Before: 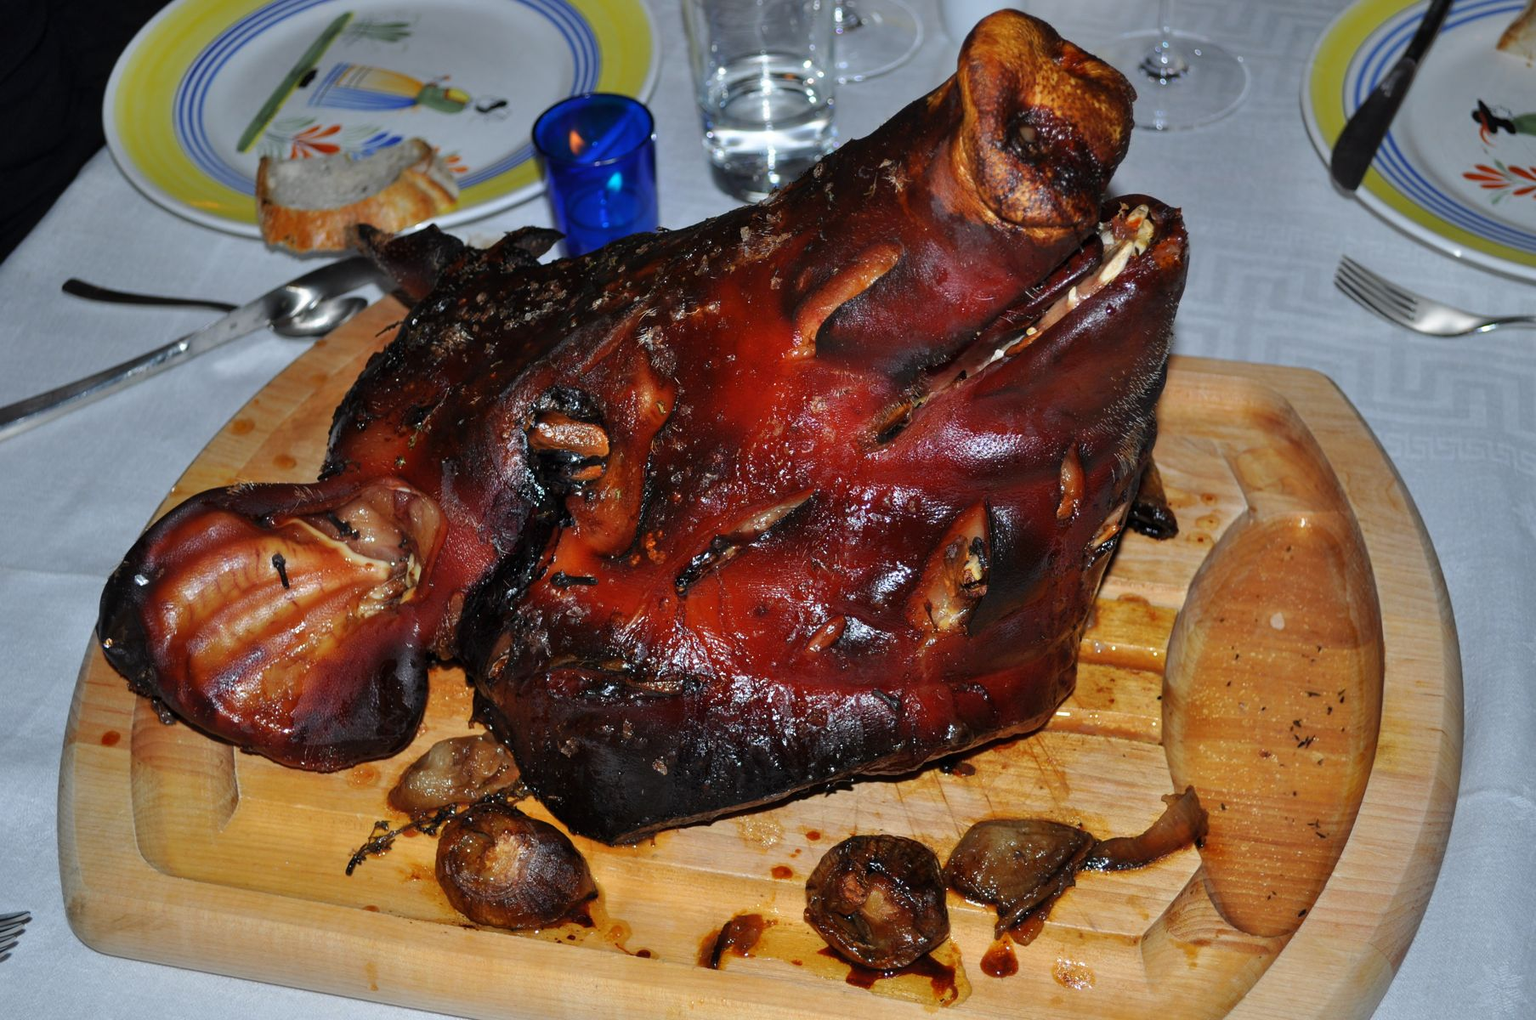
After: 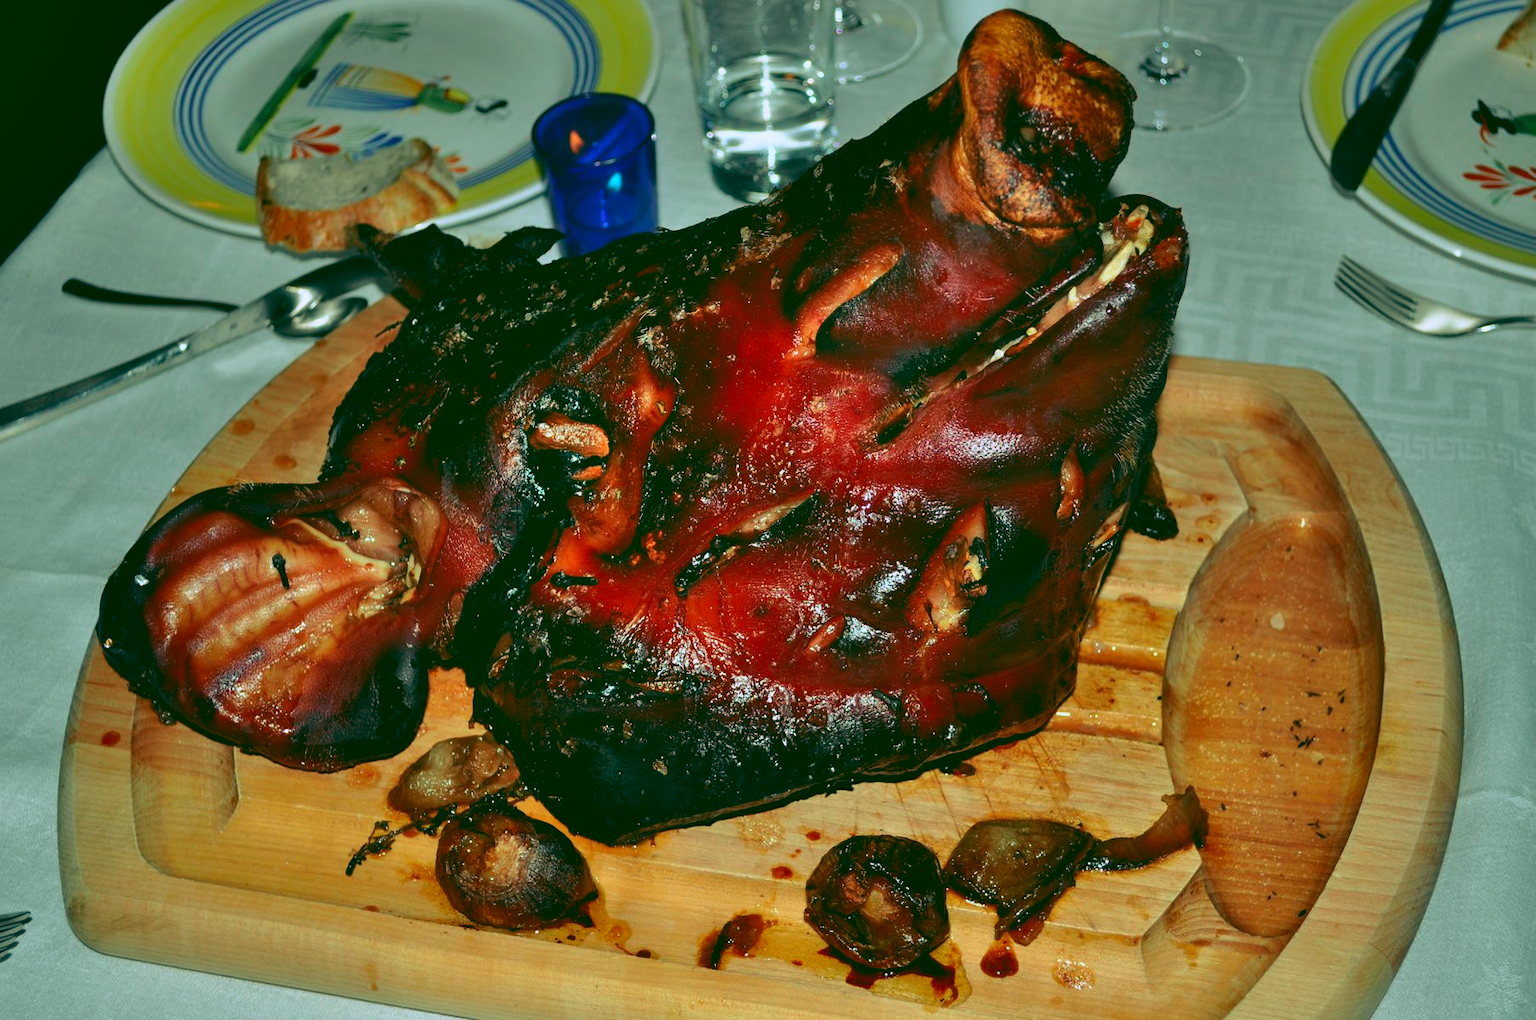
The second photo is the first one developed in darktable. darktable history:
rgb curve: curves: ch0 [(0.123, 0.061) (0.995, 0.887)]; ch1 [(0.06, 0.116) (1, 0.906)]; ch2 [(0, 0) (0.824, 0.69) (1, 1)], mode RGB, independent channels, compensate middle gray true
tone curve: curves: ch0 [(0, 0.01) (0.037, 0.032) (0.131, 0.108) (0.275, 0.258) (0.483, 0.512) (0.61, 0.661) (0.696, 0.76) (0.792, 0.867) (0.911, 0.955) (0.997, 0.995)]; ch1 [(0, 0) (0.308, 0.268) (0.425, 0.383) (0.503, 0.502) (0.529, 0.543) (0.706, 0.754) (0.869, 0.907) (1, 1)]; ch2 [(0, 0) (0.228, 0.196) (0.336, 0.315) (0.399, 0.403) (0.485, 0.487) (0.502, 0.502) (0.525, 0.523) (0.545, 0.552) (0.587, 0.61) (0.636, 0.654) (0.711, 0.729) (0.855, 0.87) (0.998, 0.977)], color space Lab, independent channels, preserve colors none
shadows and highlights: radius 133.83, soften with gaussian
